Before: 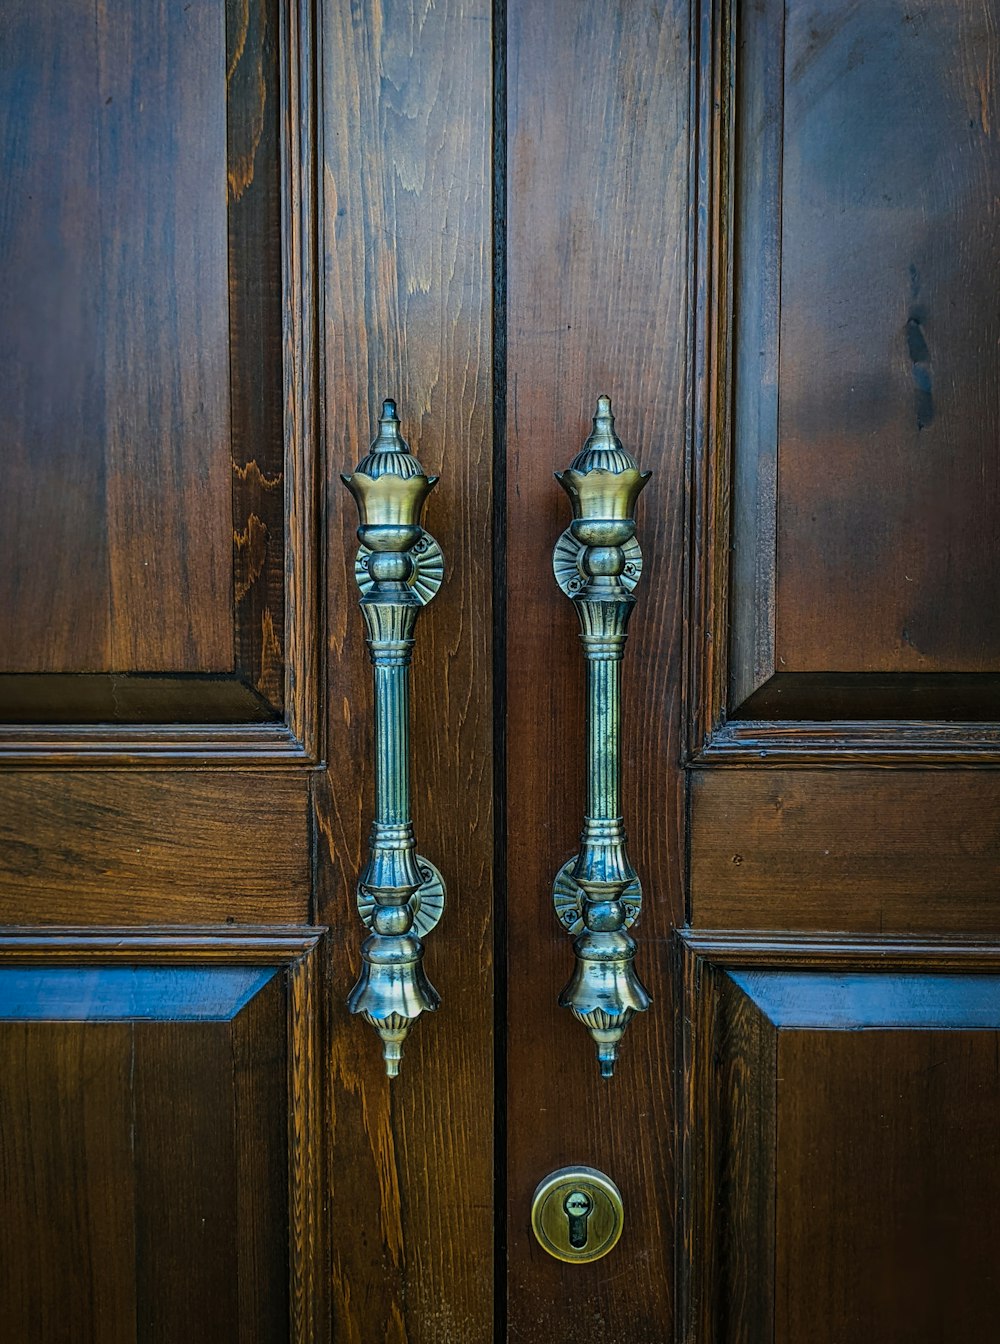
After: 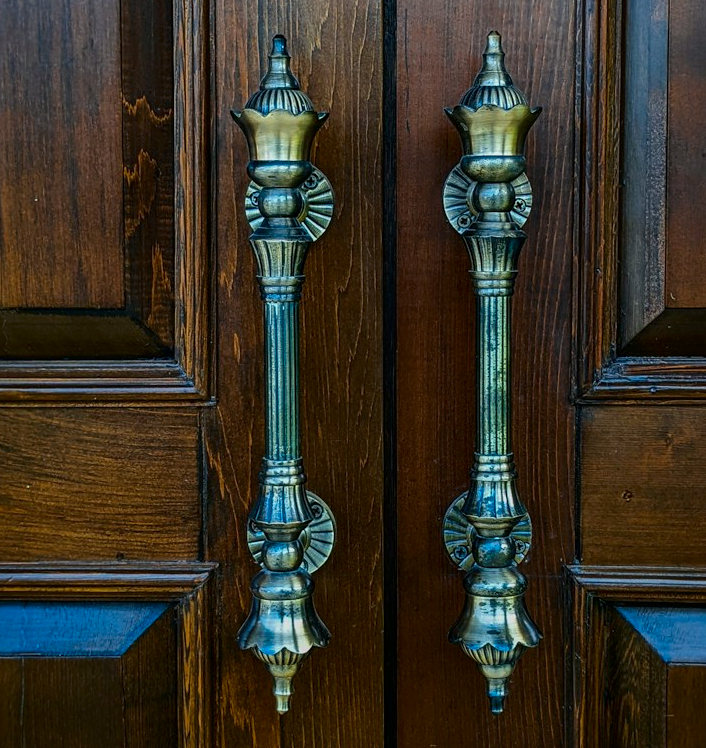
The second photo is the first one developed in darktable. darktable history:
contrast brightness saturation: contrast 0.069, brightness -0.127, saturation 0.06
crop: left 11.079%, top 27.148%, right 18.232%, bottom 17.131%
